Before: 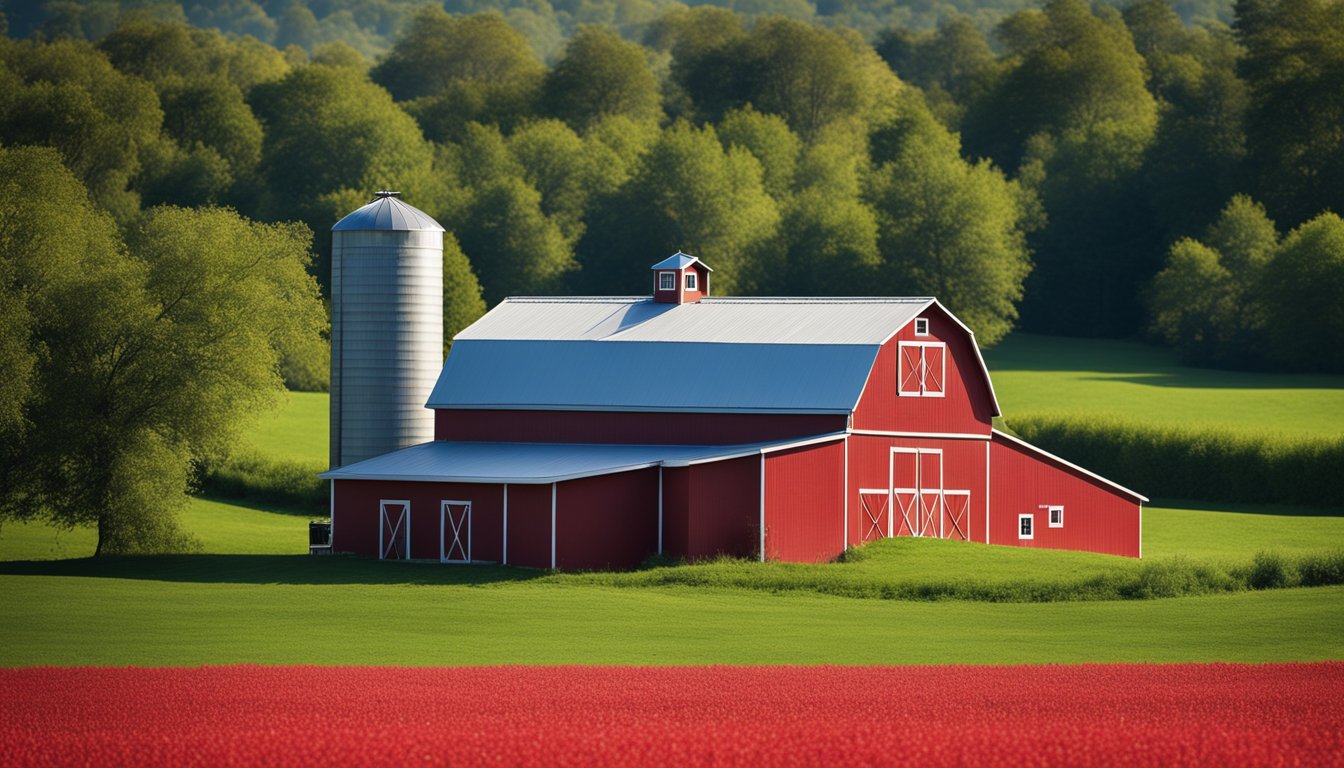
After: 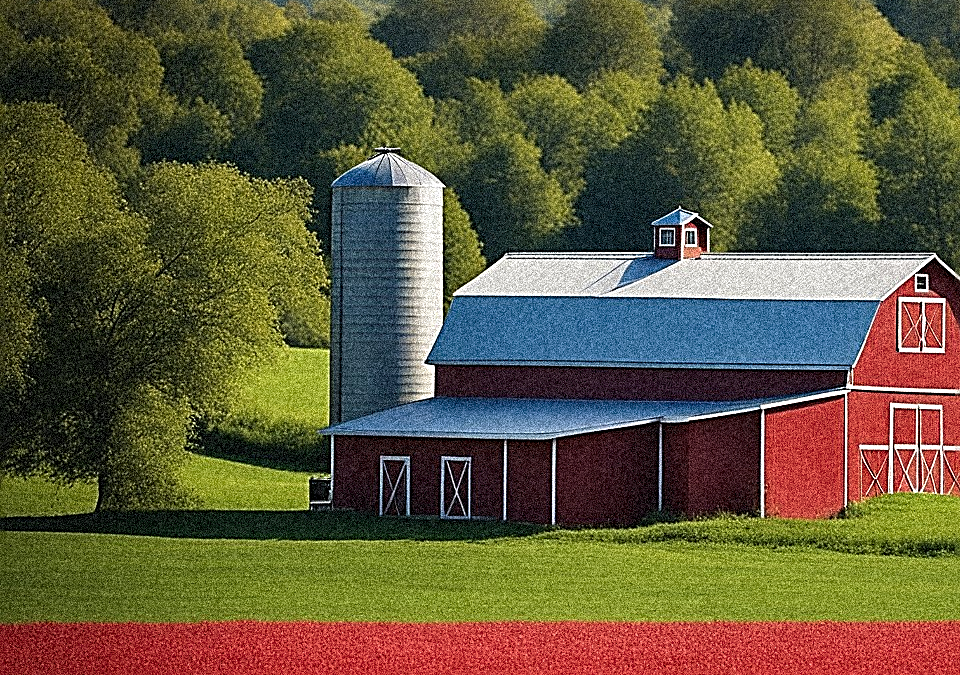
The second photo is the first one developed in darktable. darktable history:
sharpen: amount 2
crop: top 5.803%, right 27.864%, bottom 5.804%
grain: coarseness 3.75 ISO, strength 100%, mid-tones bias 0%
